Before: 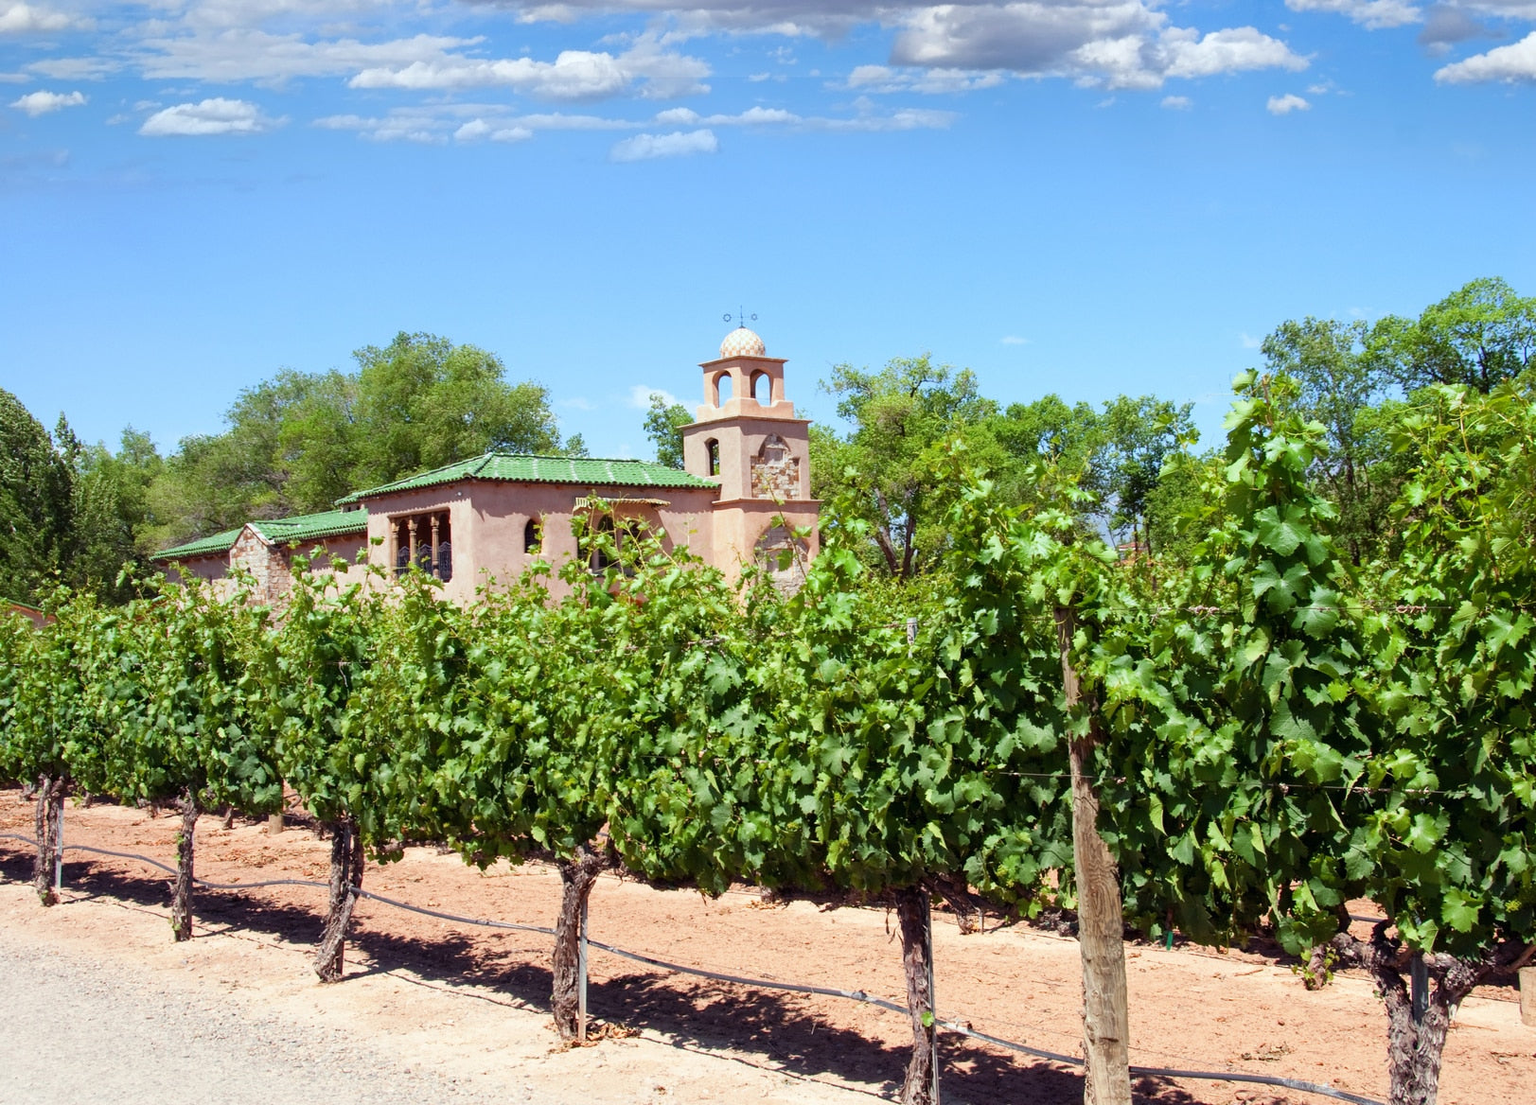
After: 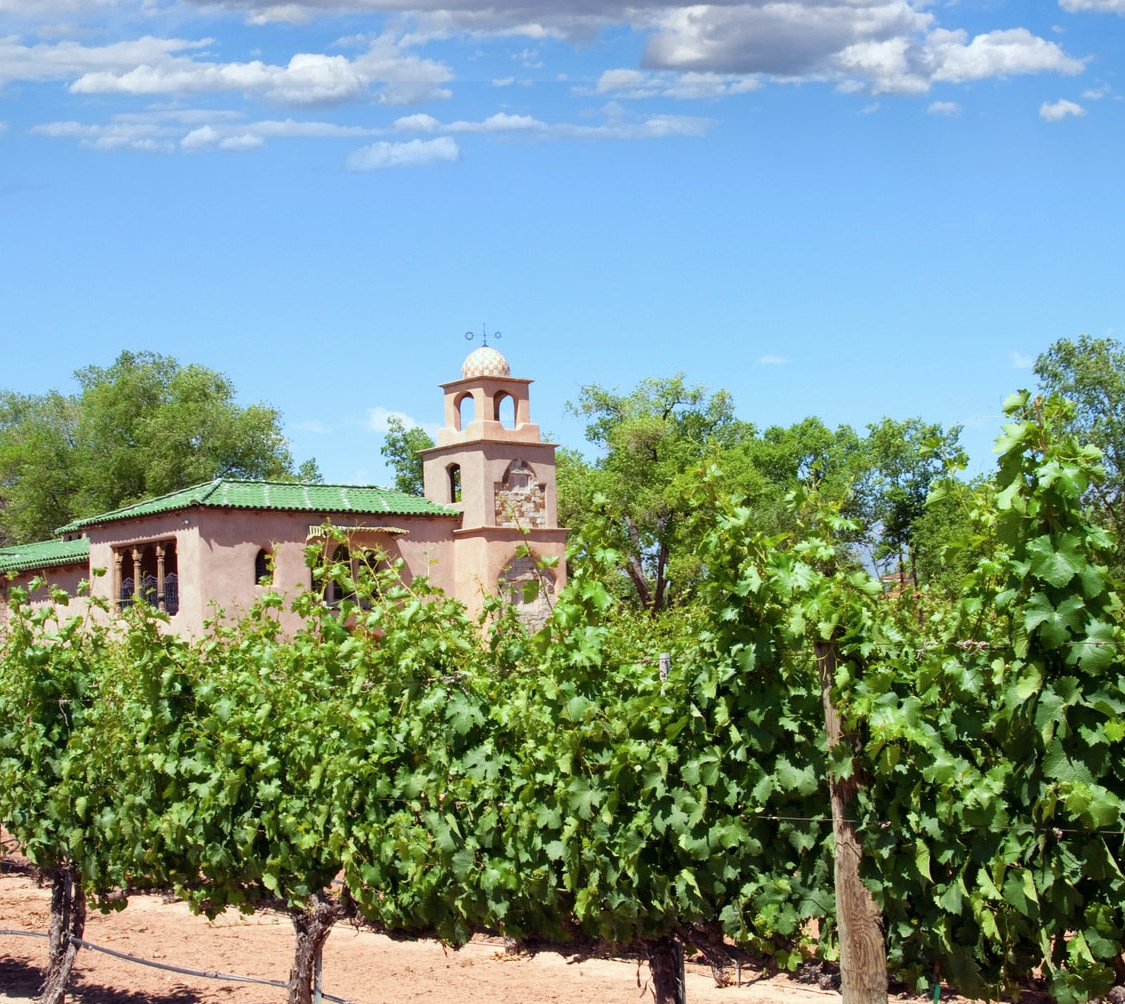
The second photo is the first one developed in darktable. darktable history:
contrast brightness saturation: contrast 0.01, saturation -0.05
crop: left 18.479%, right 12.2%, bottom 13.971%
